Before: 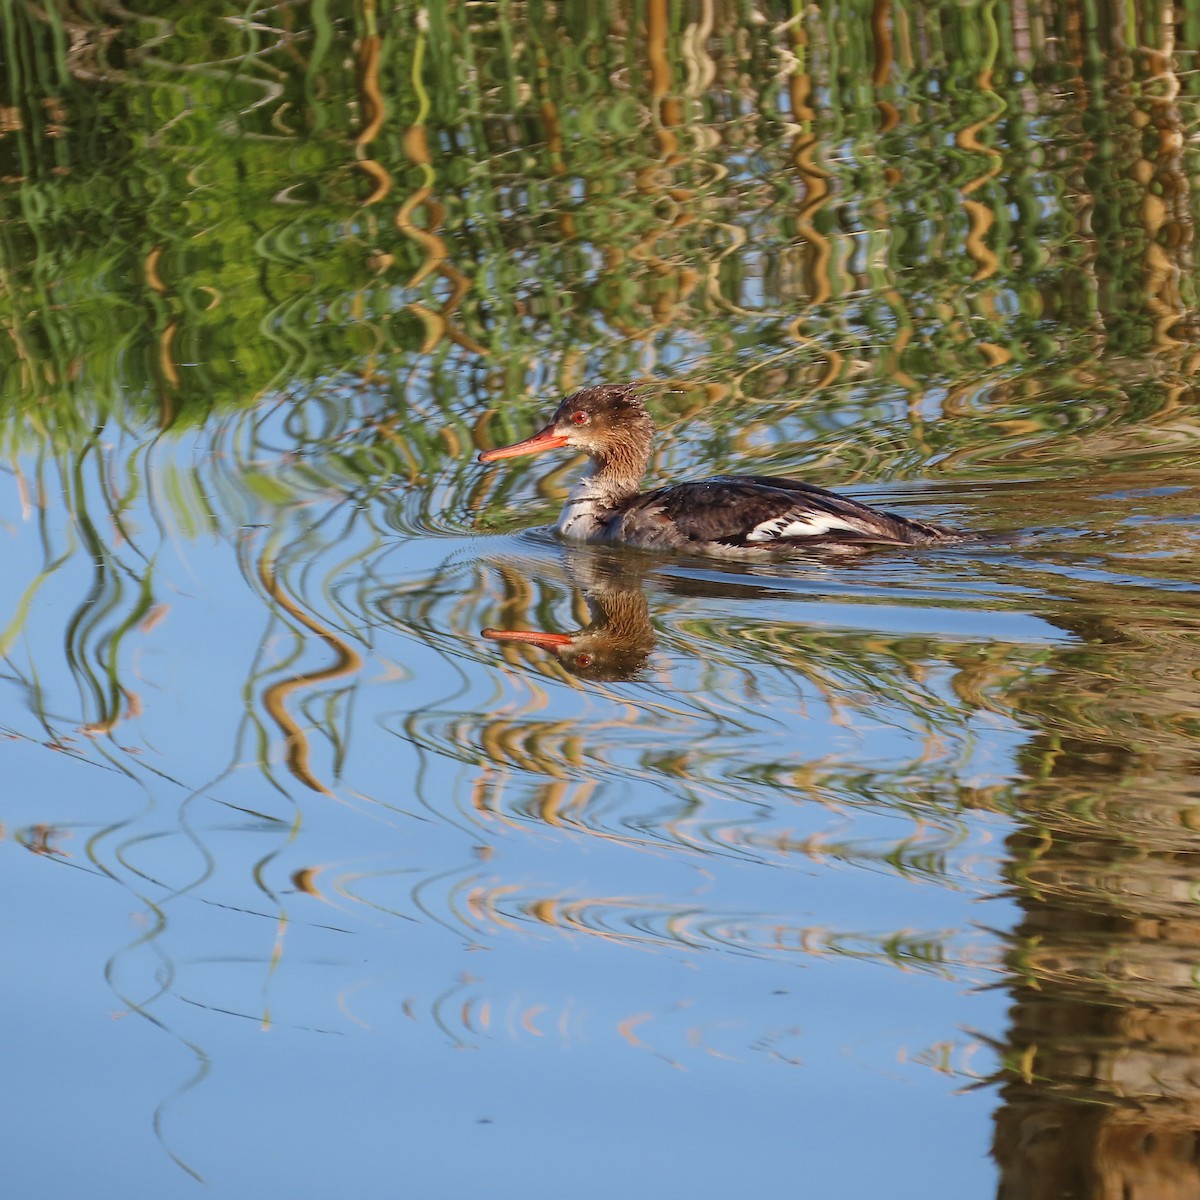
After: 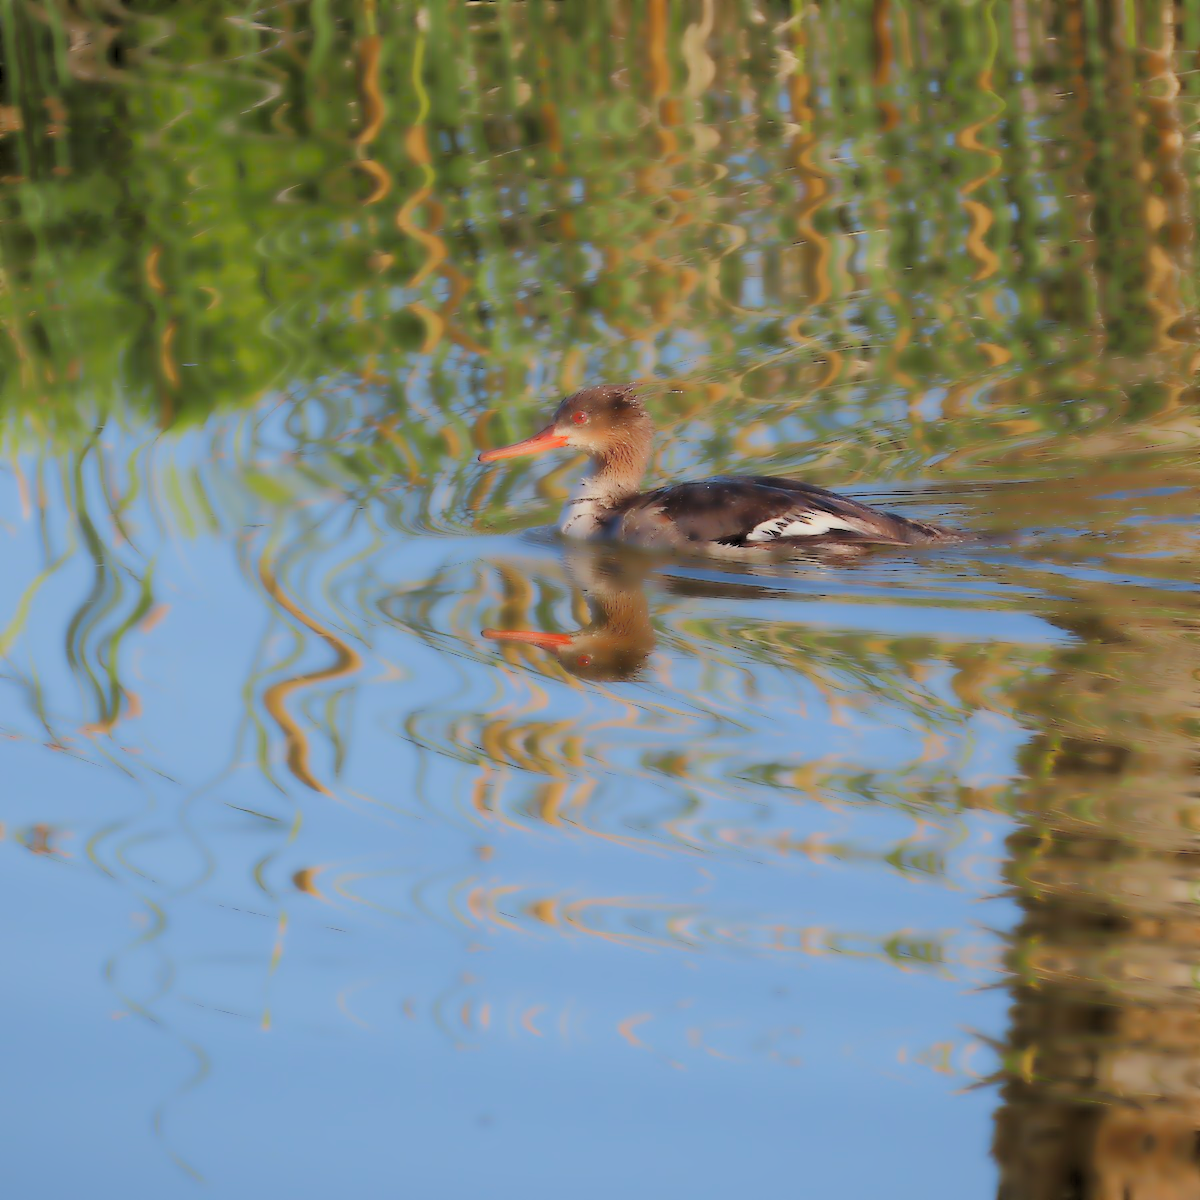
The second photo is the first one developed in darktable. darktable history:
rgb levels: preserve colors sum RGB, levels [[0.038, 0.433, 0.934], [0, 0.5, 1], [0, 0.5, 1]]
lowpass: radius 4, soften with bilateral filter, unbound 0
